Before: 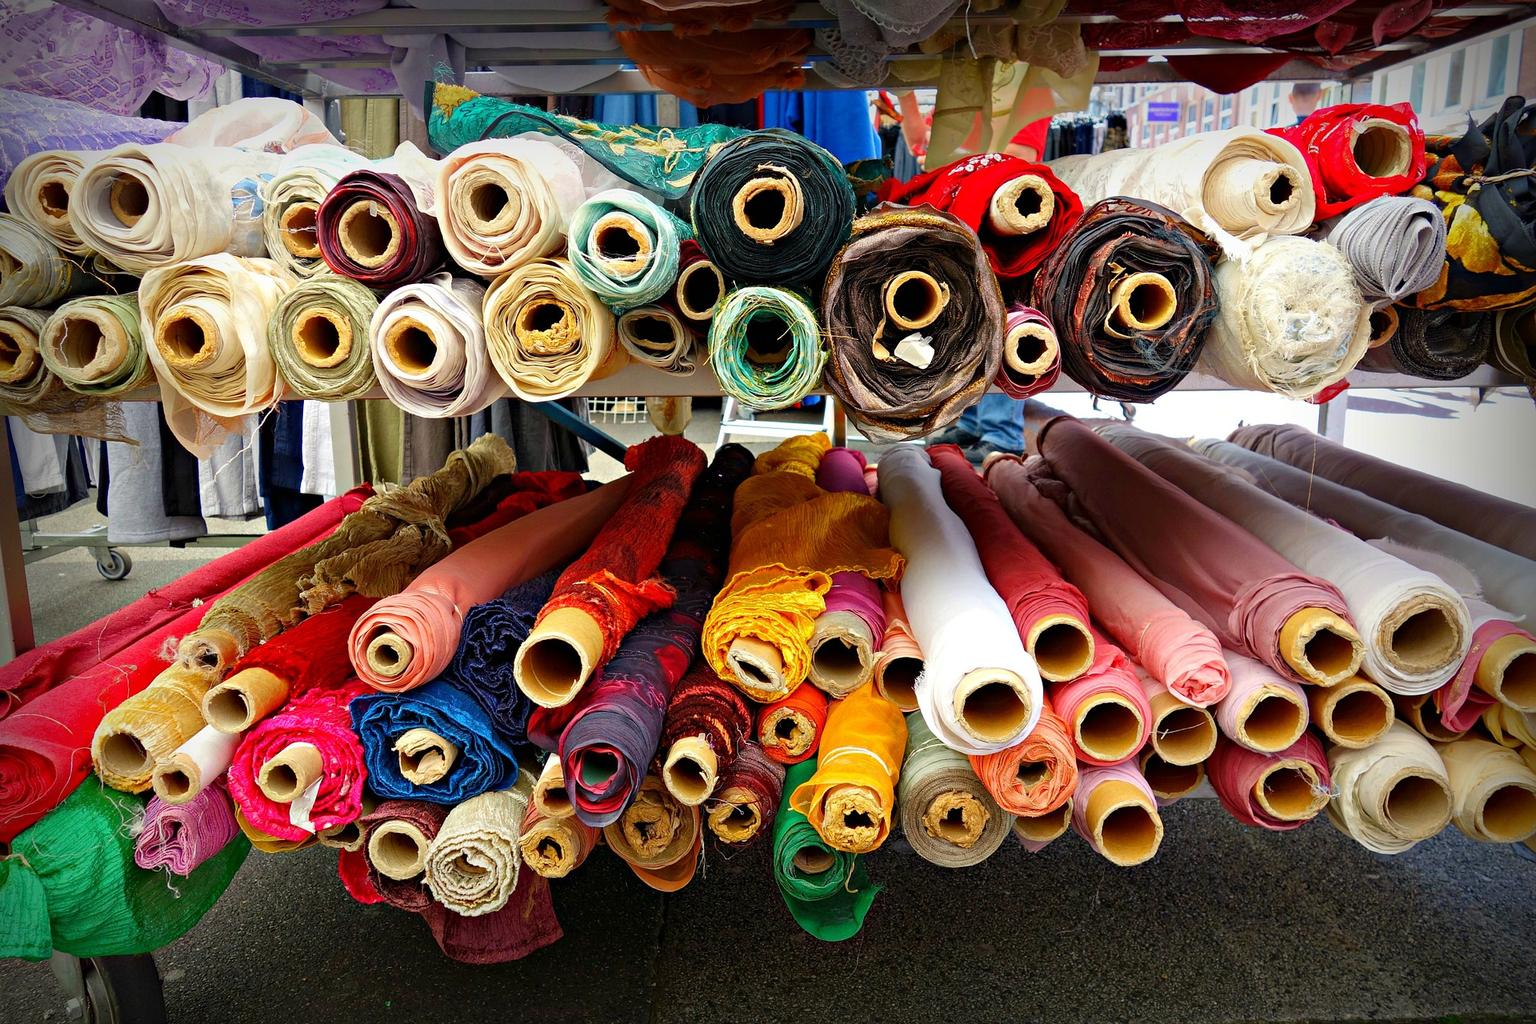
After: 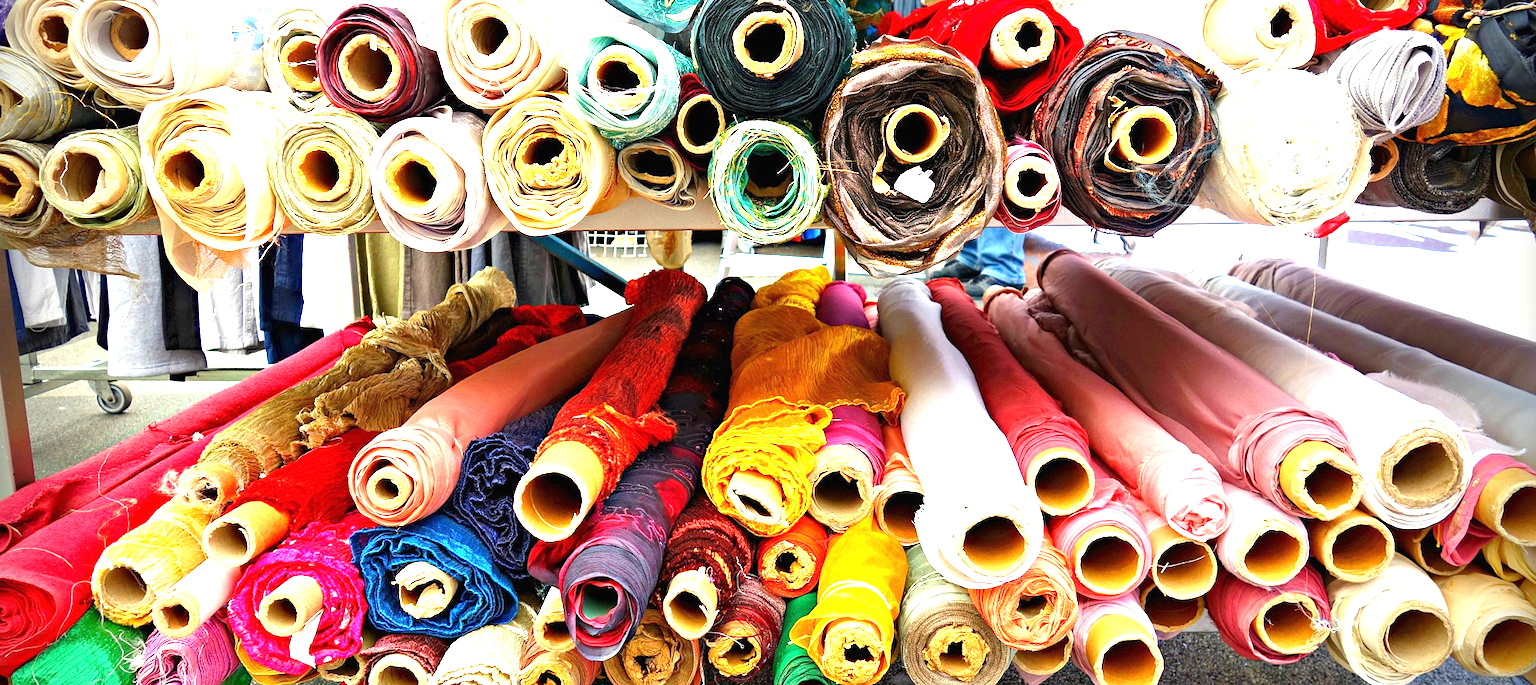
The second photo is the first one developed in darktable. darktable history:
exposure: black level correction 0, exposure 1.469 EV, compensate highlight preservation false
crop: top 16.315%, bottom 16.729%
